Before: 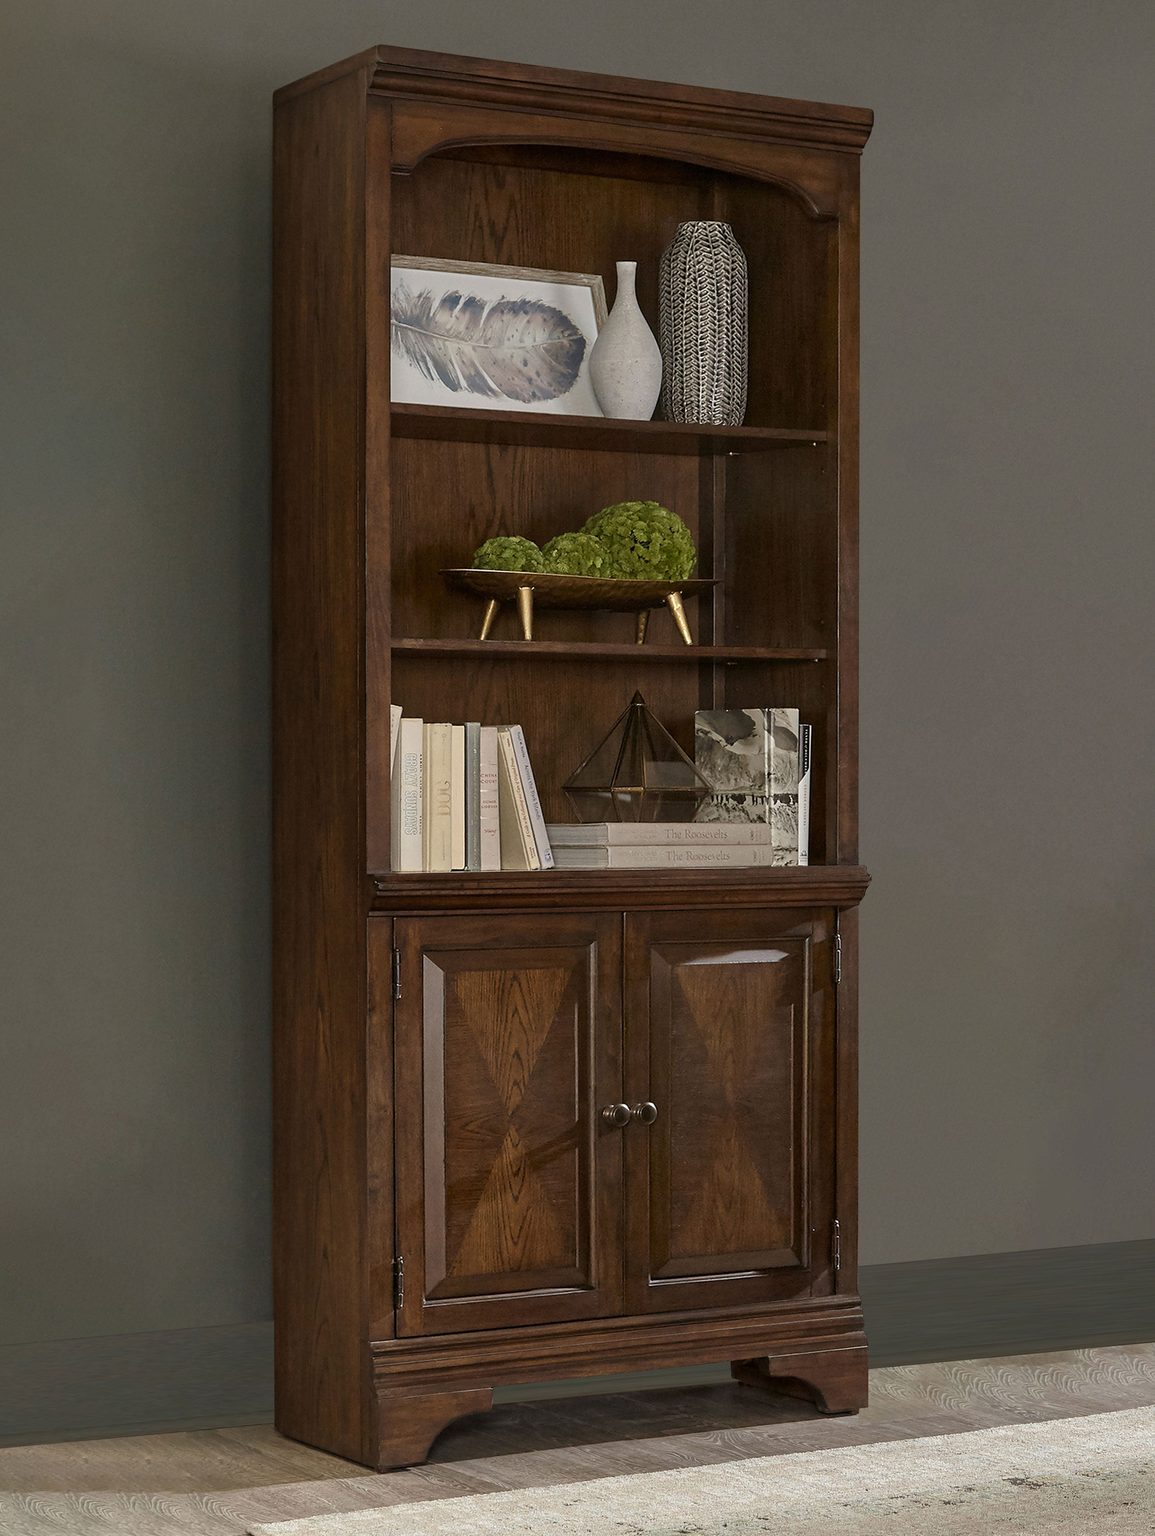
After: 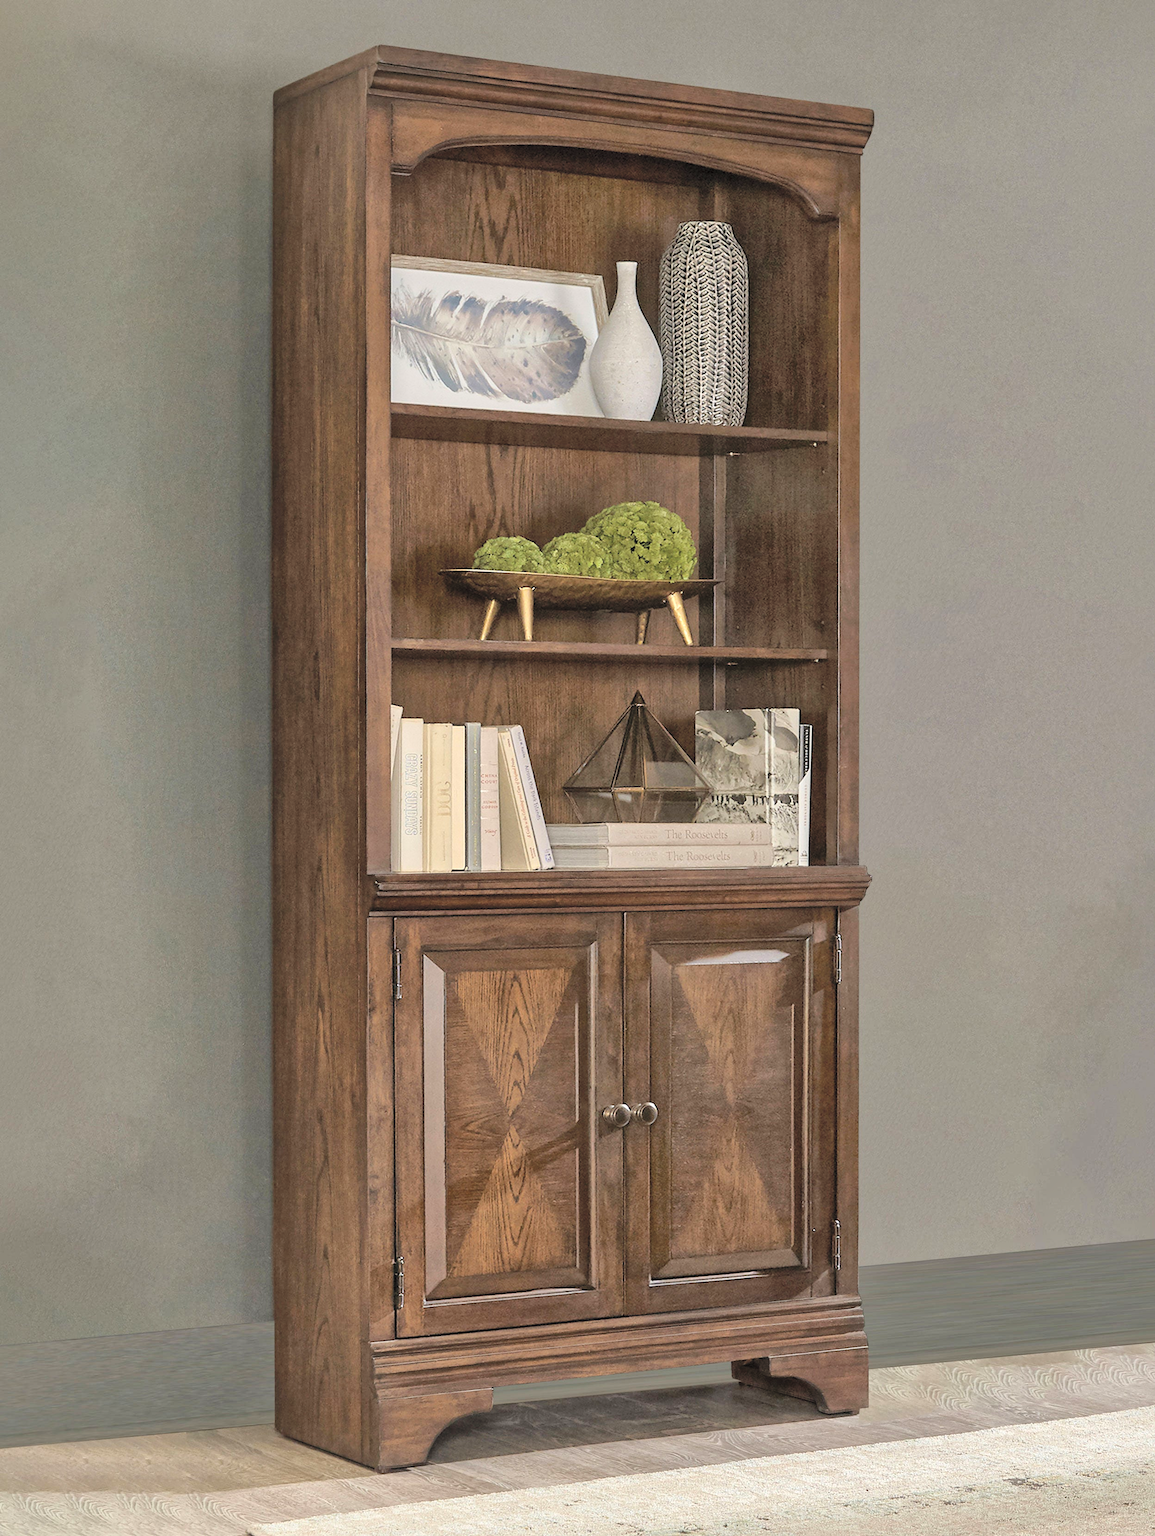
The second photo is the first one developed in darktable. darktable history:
shadows and highlights: shadows 37.27, highlights -28.18, soften with gaussian
global tonemap: drago (1, 100), detail 1
contrast brightness saturation: contrast 0.1, brightness 0.3, saturation 0.14
